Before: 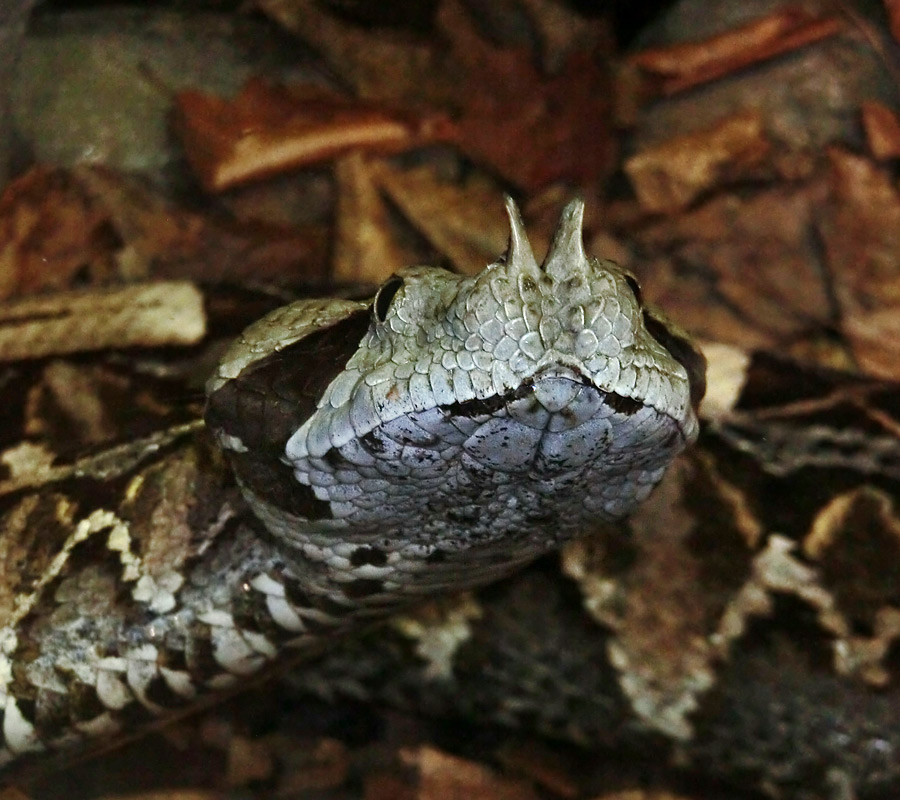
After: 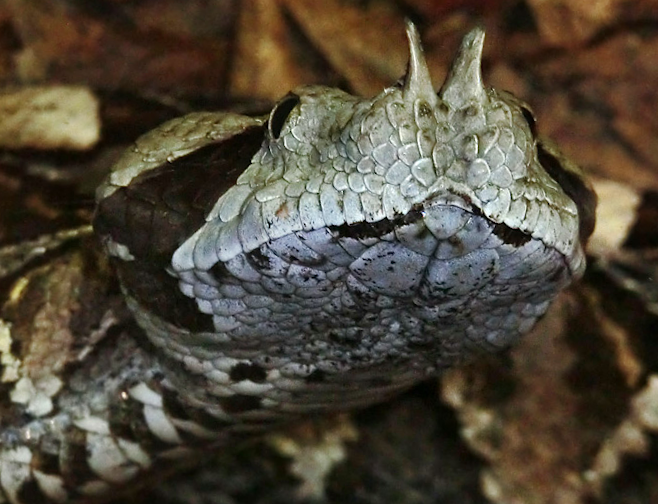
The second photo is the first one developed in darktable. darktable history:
crop and rotate: angle -3.48°, left 9.861%, top 20.664%, right 12.171%, bottom 12.155%
